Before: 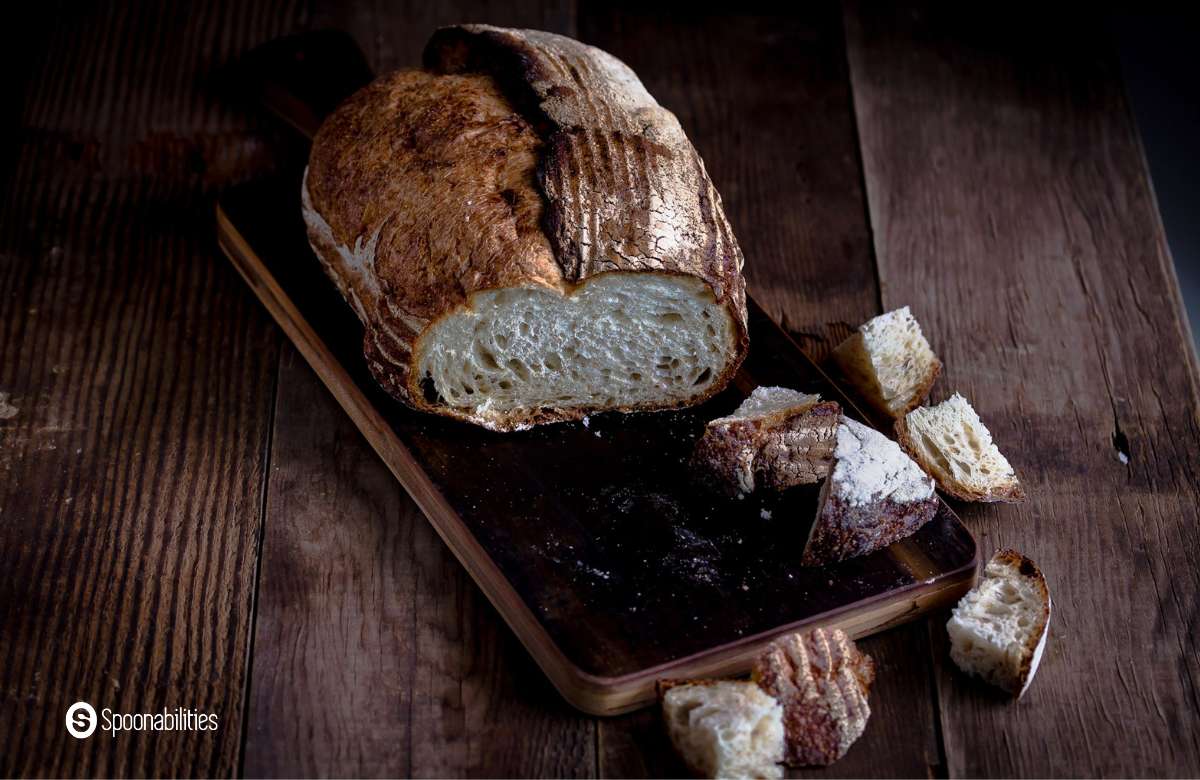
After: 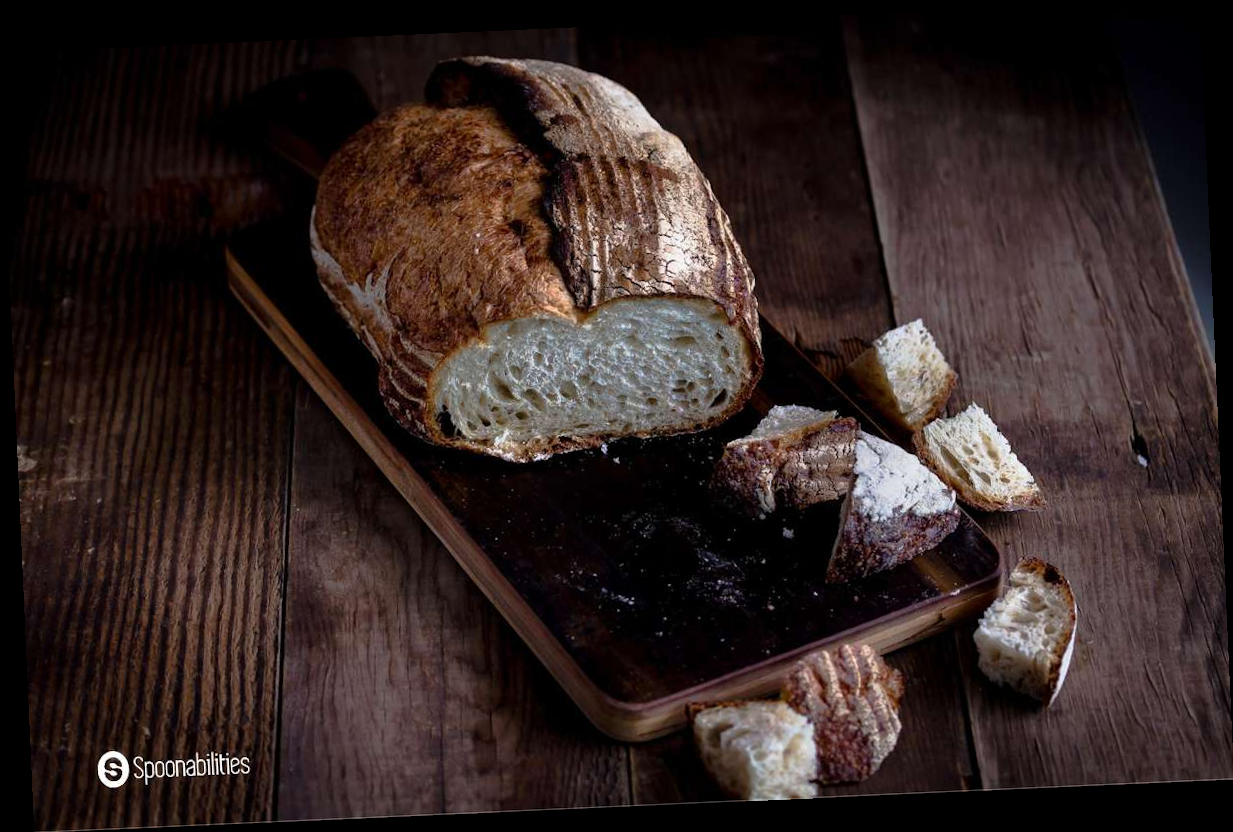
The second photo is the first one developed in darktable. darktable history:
rotate and perspective: rotation -2.56°, automatic cropping off
white balance: emerald 1
